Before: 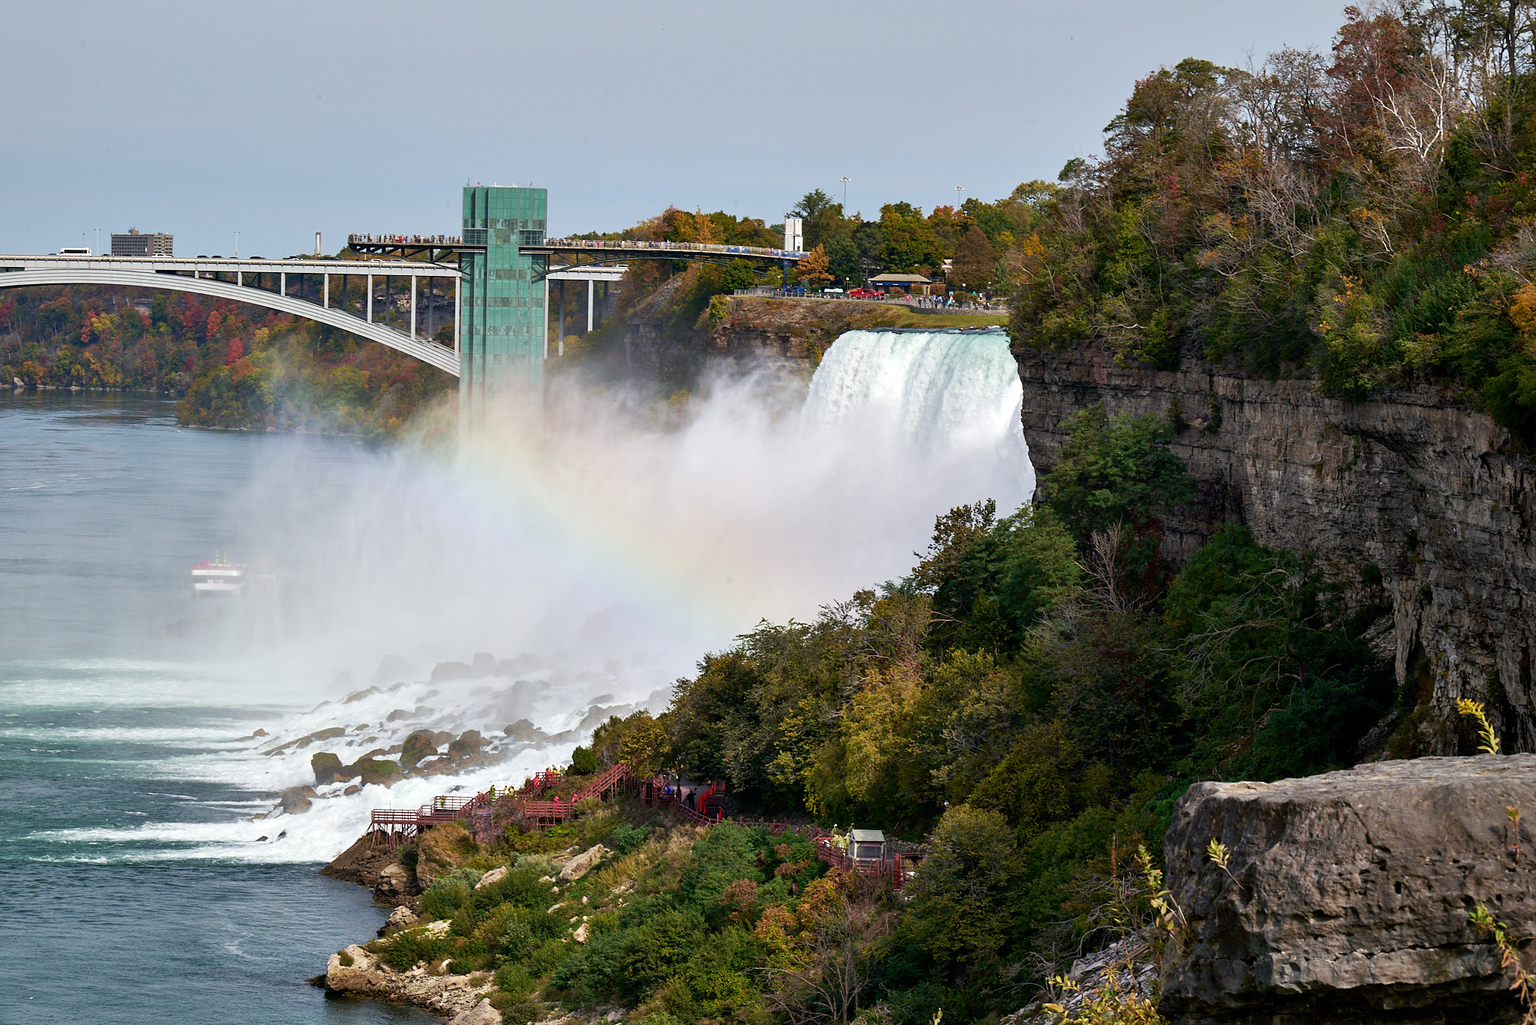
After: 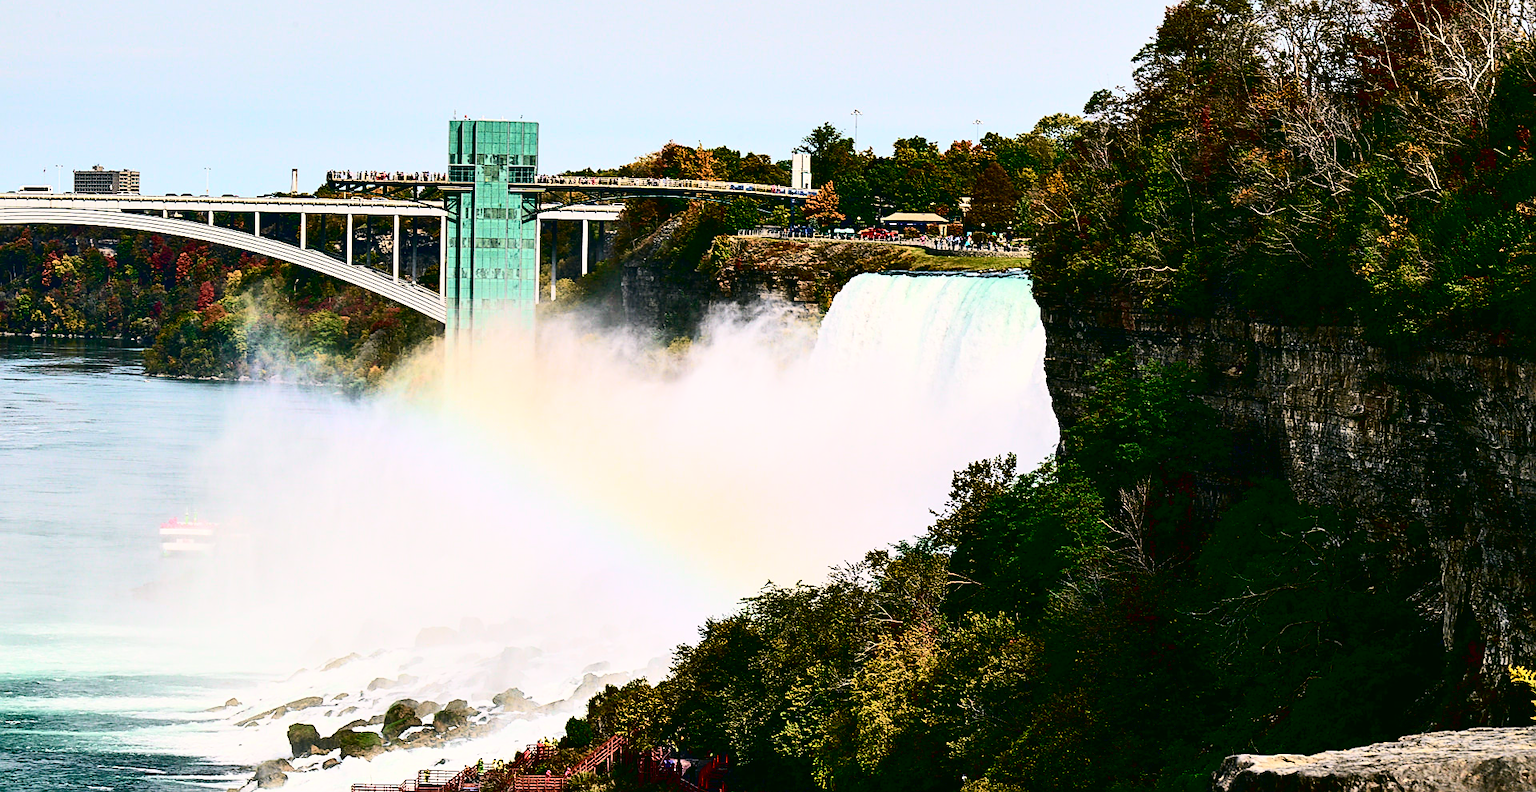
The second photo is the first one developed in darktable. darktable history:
rgb curve: curves: ch0 [(0, 0) (0.093, 0.159) (0.241, 0.265) (0.414, 0.42) (1, 1)], compensate middle gray true, preserve colors basic power
sharpen: on, module defaults
color correction: highlights a* 4.02, highlights b* 4.98, shadows a* -7.55, shadows b* 4.98
color balance: output saturation 110%
crop: left 2.737%, top 7.287%, right 3.421%, bottom 20.179%
contrast brightness saturation: contrast 0.5, saturation -0.1
tone curve: curves: ch0 [(0, 0.013) (0.054, 0.018) (0.205, 0.197) (0.289, 0.309) (0.382, 0.437) (0.475, 0.552) (0.666, 0.743) (0.791, 0.85) (1, 0.998)]; ch1 [(0, 0) (0.394, 0.338) (0.449, 0.404) (0.499, 0.498) (0.526, 0.528) (0.543, 0.564) (0.589, 0.633) (0.66, 0.687) (0.783, 0.804) (1, 1)]; ch2 [(0, 0) (0.304, 0.31) (0.403, 0.399) (0.441, 0.421) (0.474, 0.466) (0.498, 0.496) (0.524, 0.538) (0.555, 0.584) (0.633, 0.665) (0.7, 0.711) (1, 1)], color space Lab, independent channels, preserve colors none
